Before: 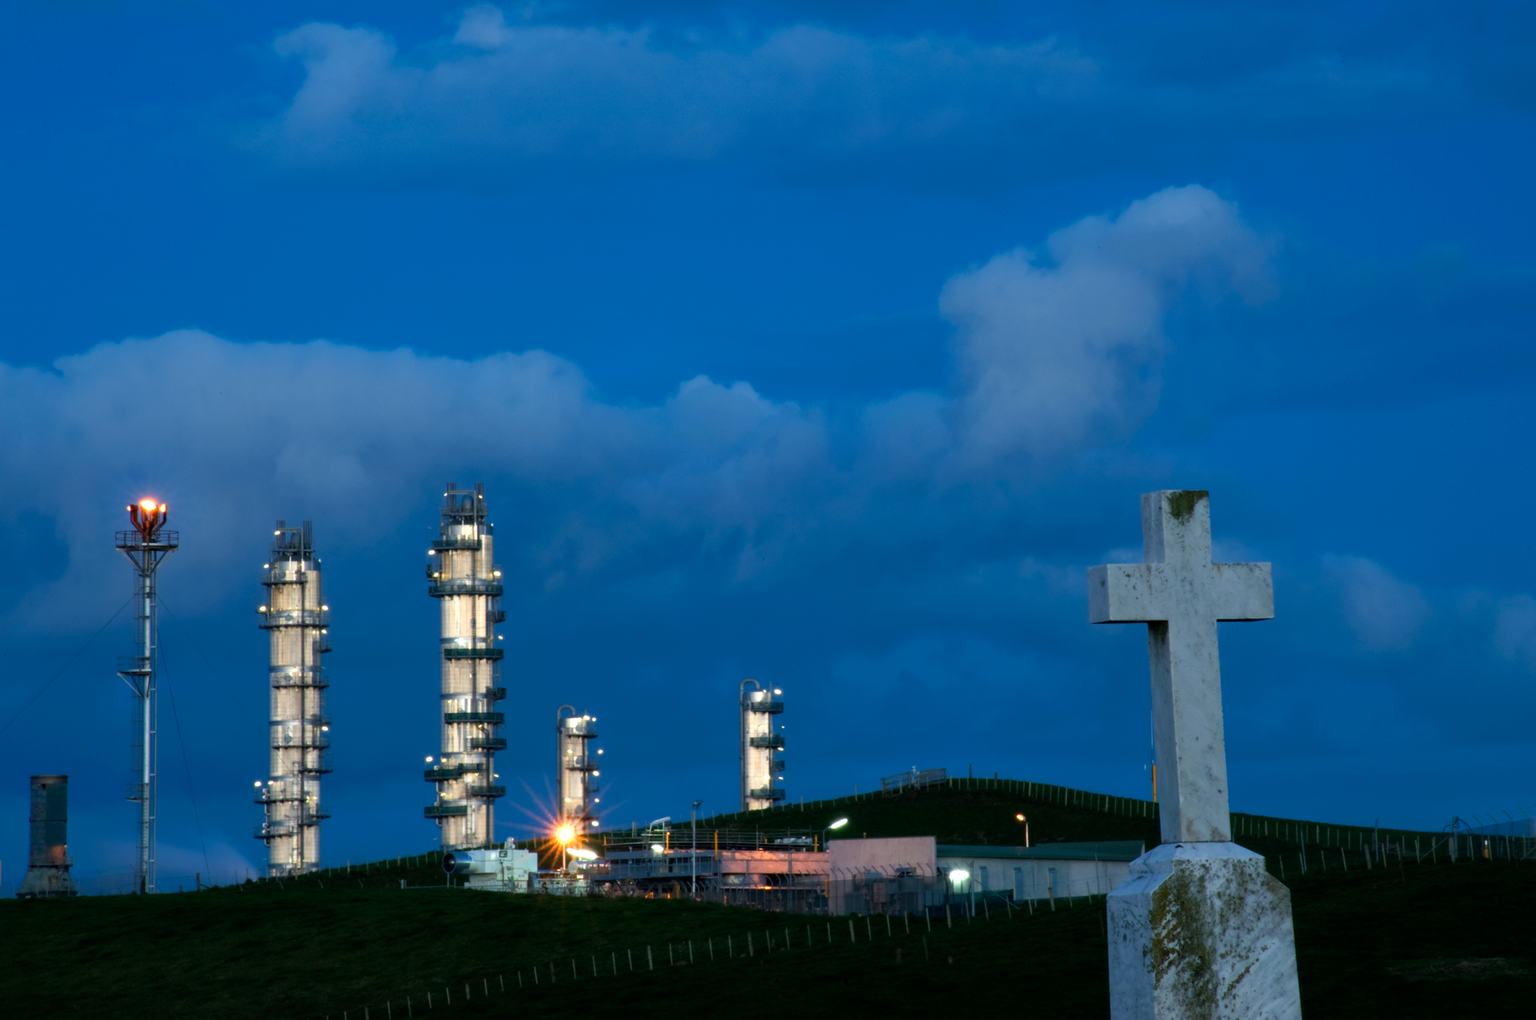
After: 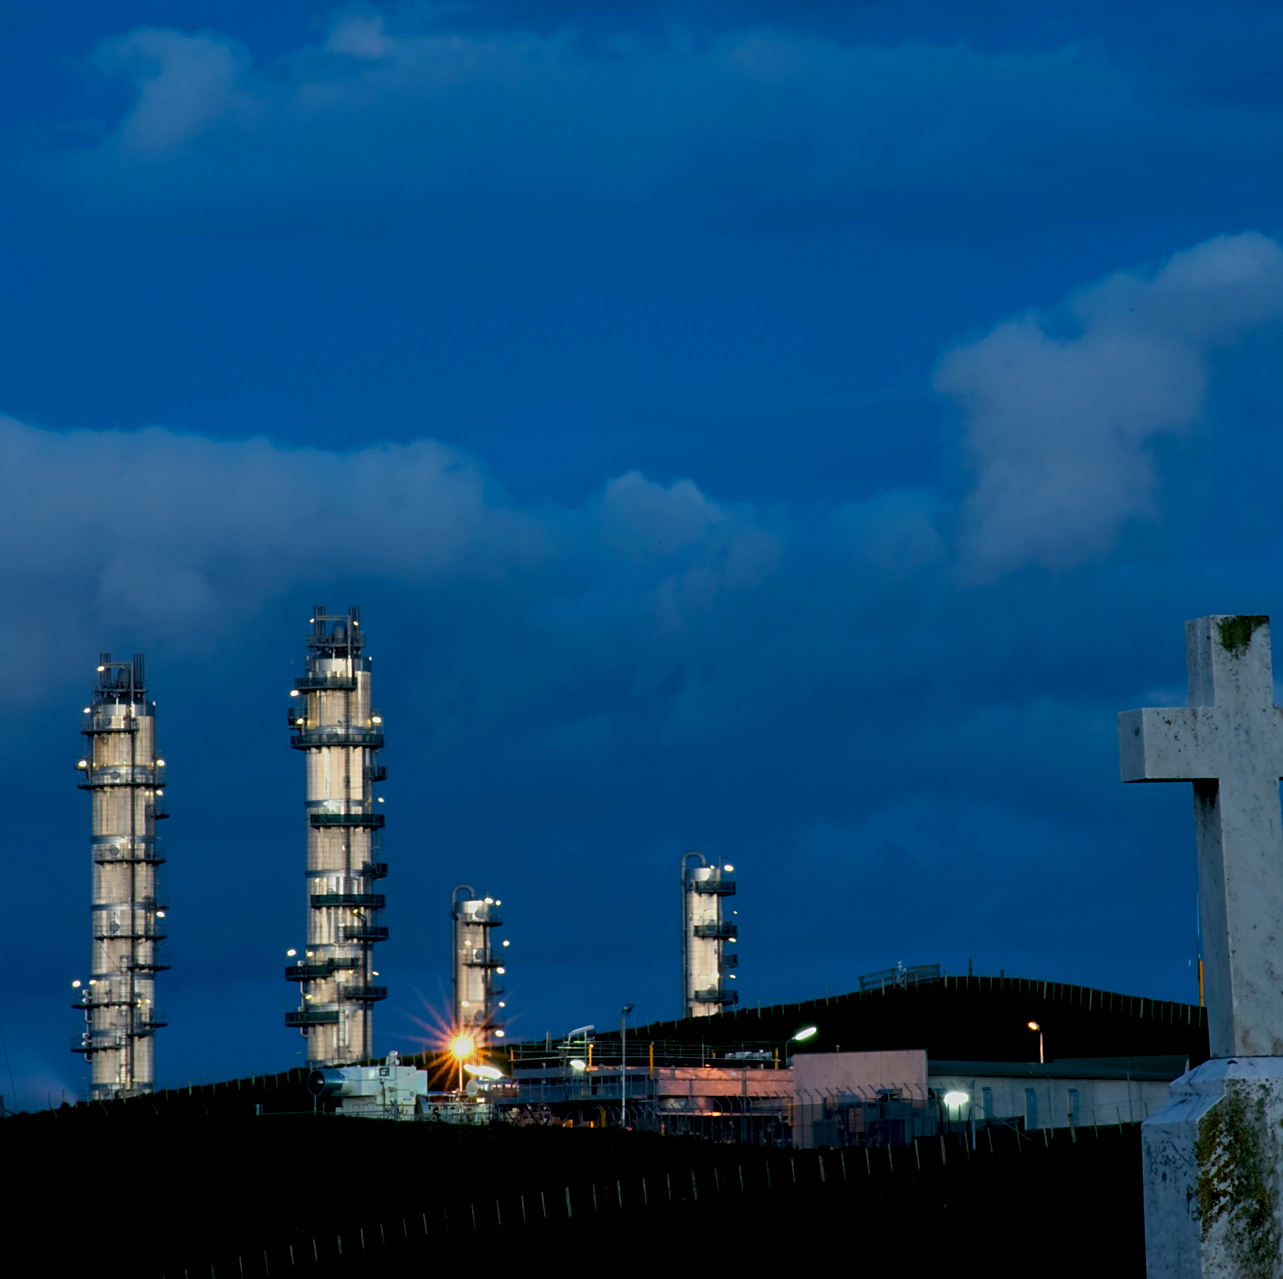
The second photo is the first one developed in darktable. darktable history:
sharpen: on, module defaults
exposure: black level correction 0.011, exposure -0.479 EV, compensate highlight preservation false
crop and rotate: left 12.826%, right 20.581%
